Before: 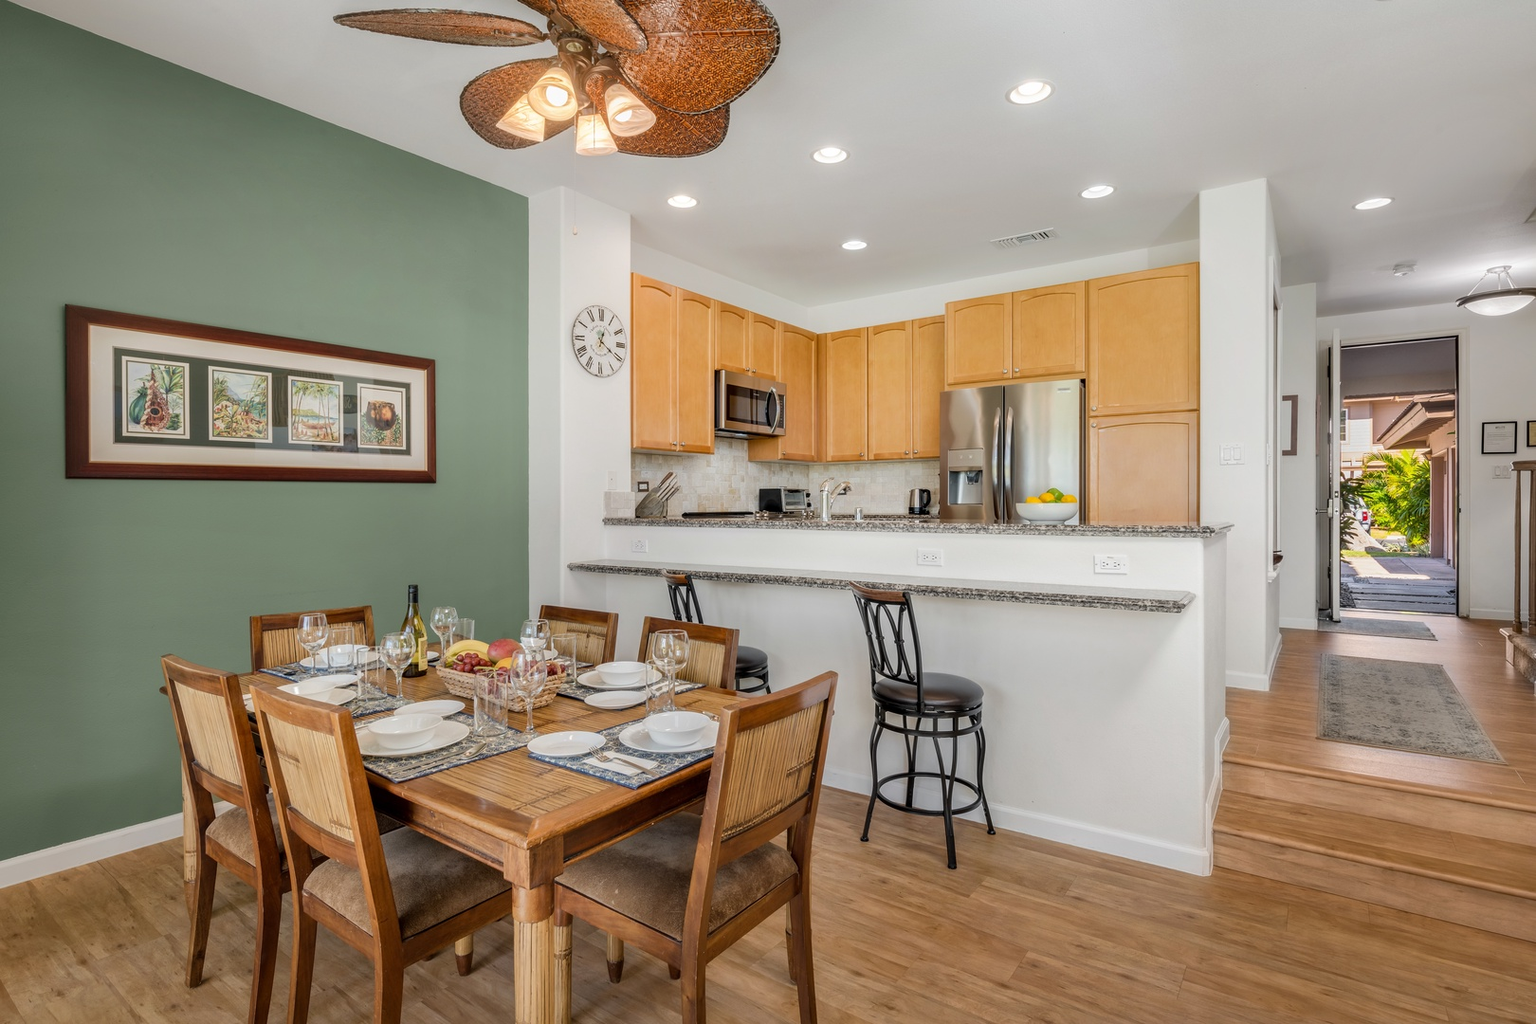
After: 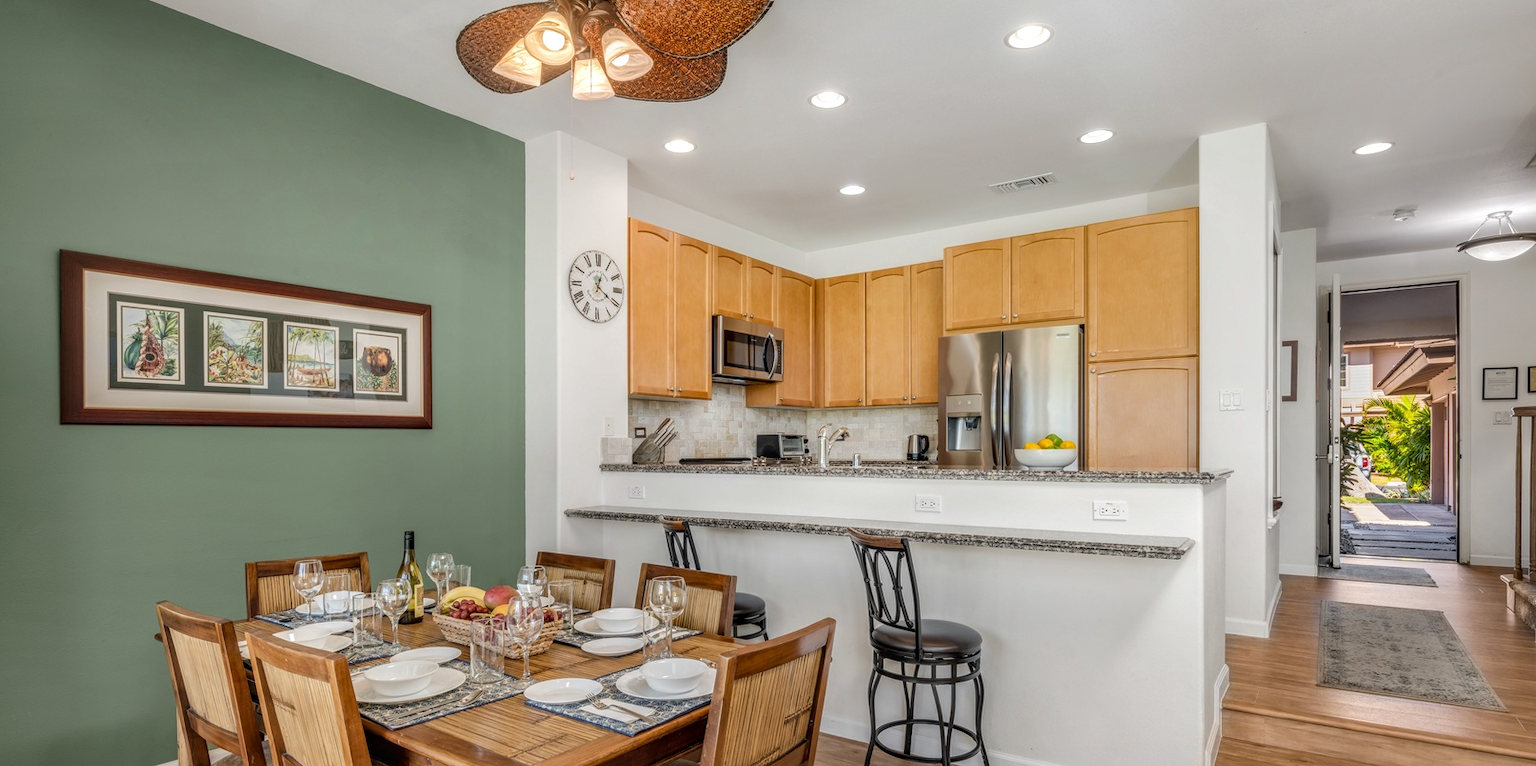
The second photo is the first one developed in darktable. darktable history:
local contrast: highlights 5%, shadows 4%, detail 134%
crop: left 0.388%, top 5.546%, bottom 19.908%
